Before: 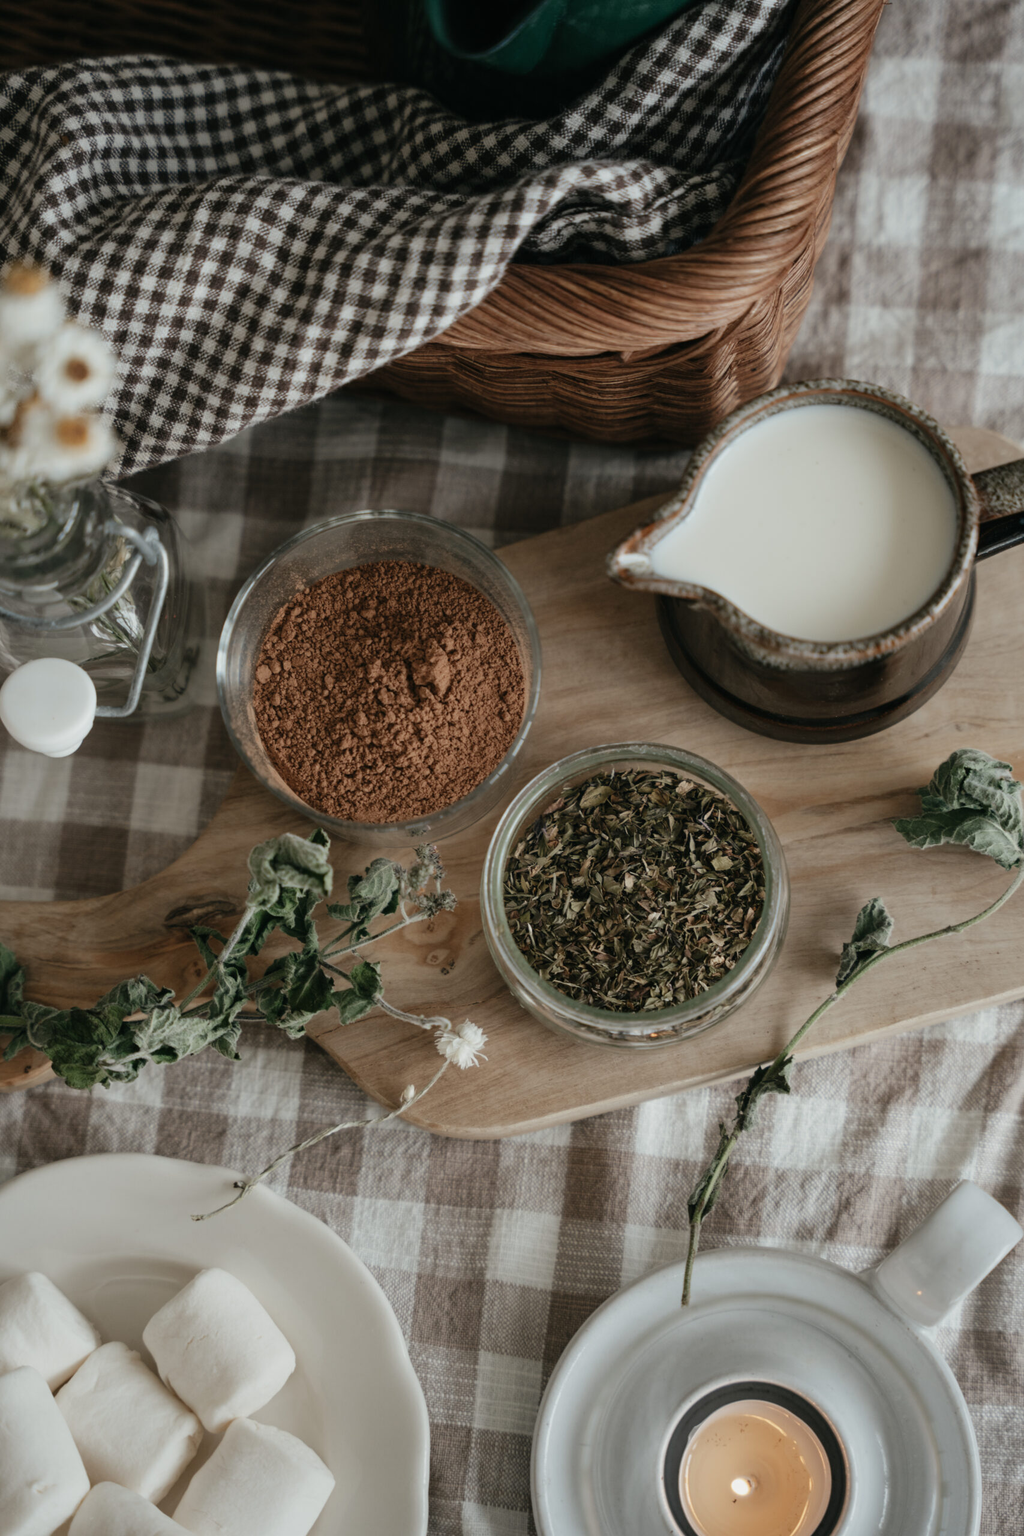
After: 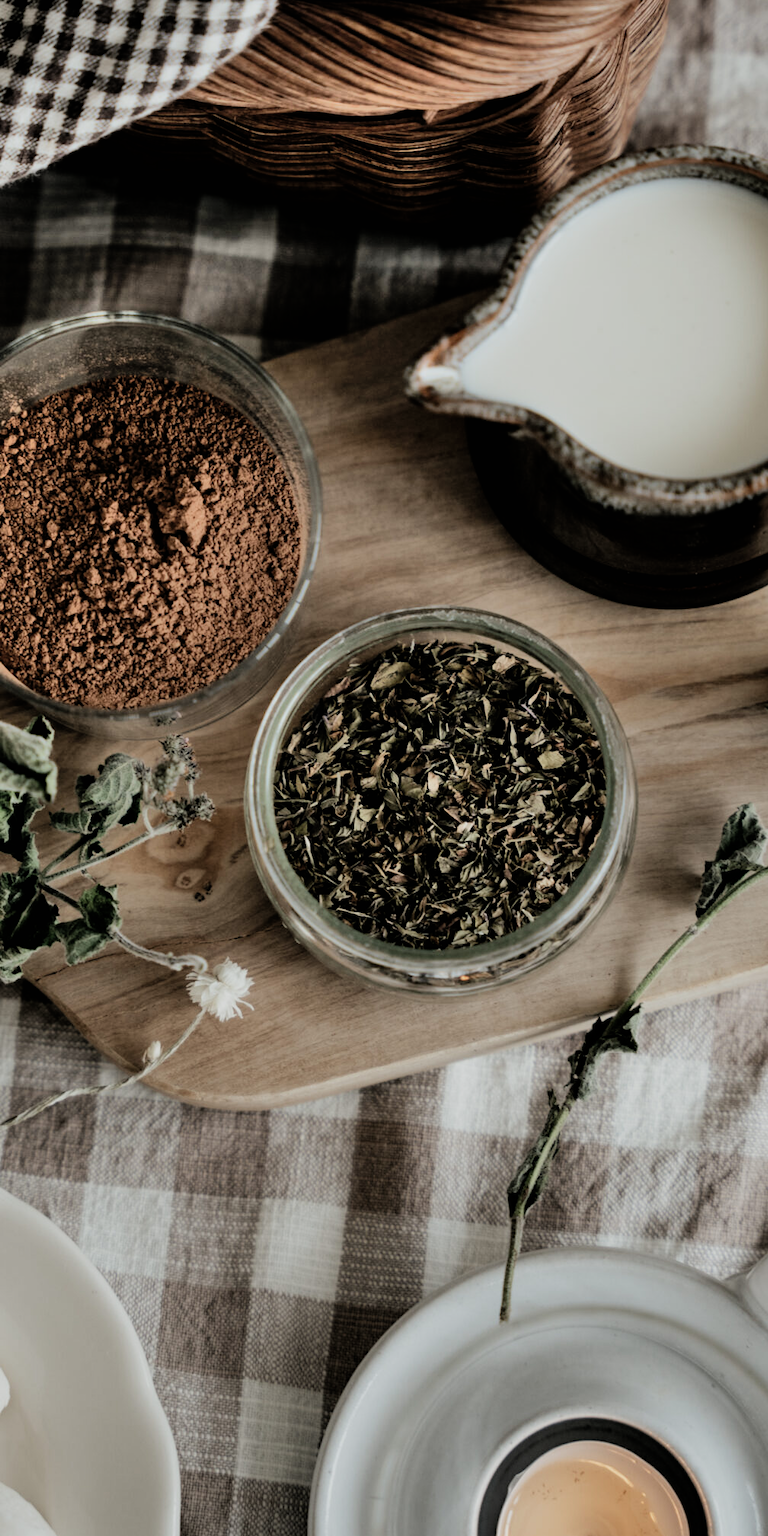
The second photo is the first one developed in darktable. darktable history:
crop and rotate: left 28.161%, top 17.26%, right 12.693%, bottom 3.918%
exposure: black level correction 0.001, compensate exposure bias true, compensate highlight preservation false
shadows and highlights: shadows 51.87, highlights -28.74, soften with gaussian
filmic rgb: black relative exposure -5.07 EV, white relative exposure 3.56 EV, hardness 3.16, contrast 1.299, highlights saturation mix -49.75%, iterations of high-quality reconstruction 0
